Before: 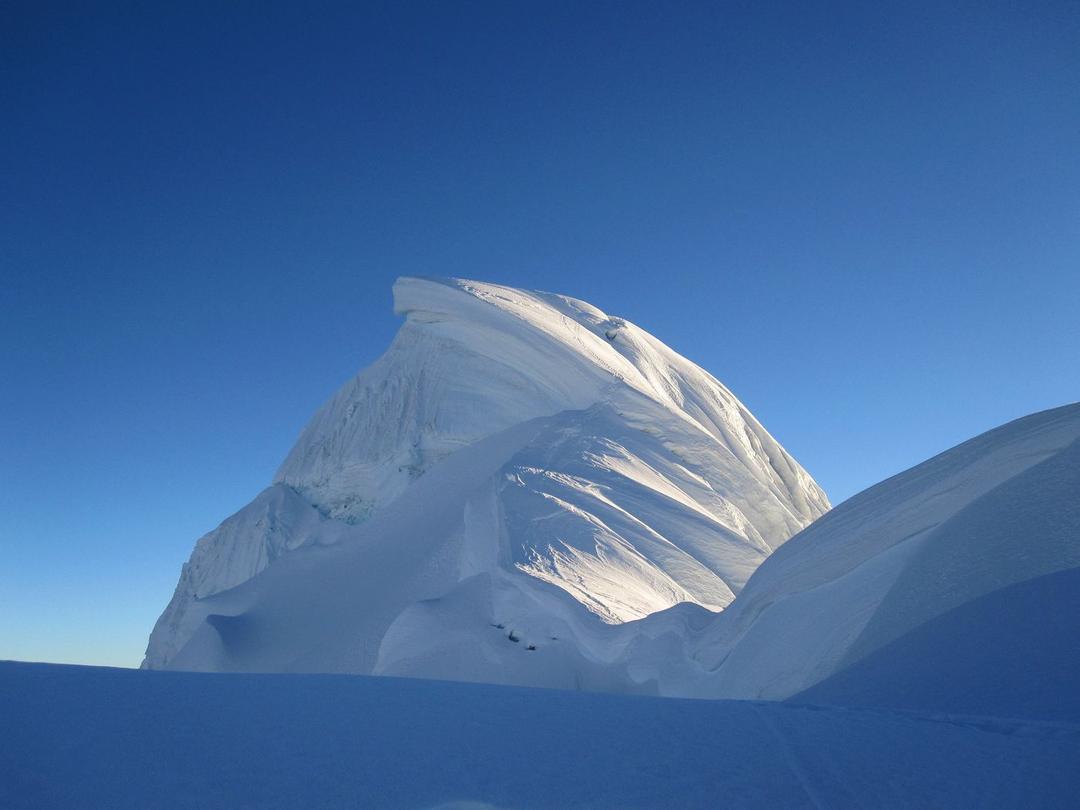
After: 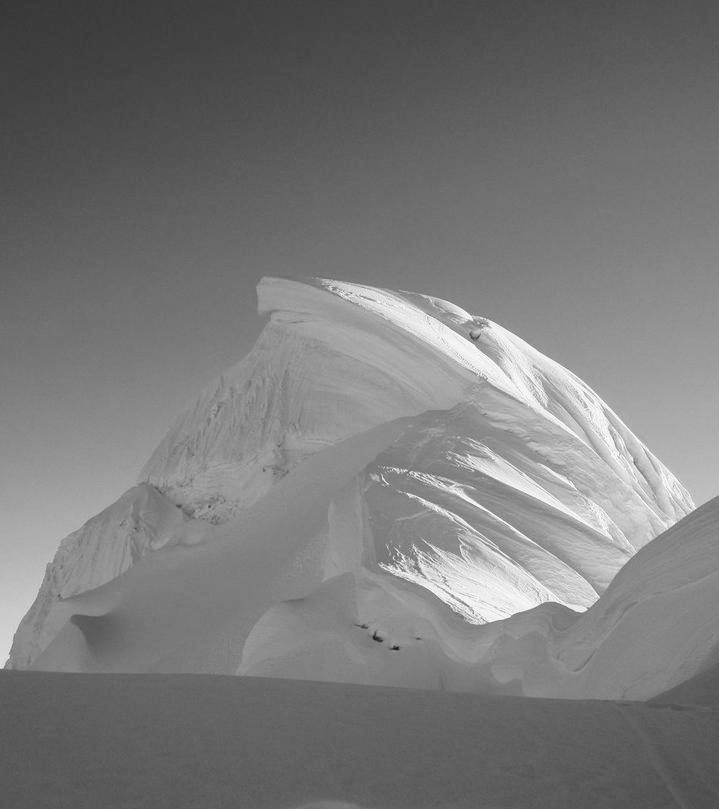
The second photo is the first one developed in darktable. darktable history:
exposure: black level correction 0, exposure 0.5 EV, compensate highlight preservation false
monochrome: on, module defaults
contrast equalizer: y [[0.5 ×6], [0.5 ×6], [0.5, 0.5, 0.501, 0.545, 0.707, 0.863], [0 ×6], [0 ×6]]
filmic rgb: black relative exposure -3.31 EV, white relative exposure 3.45 EV, hardness 2.36, contrast 1.103
crop and rotate: left 12.673%, right 20.66%
contrast brightness saturation: saturation -0.17
